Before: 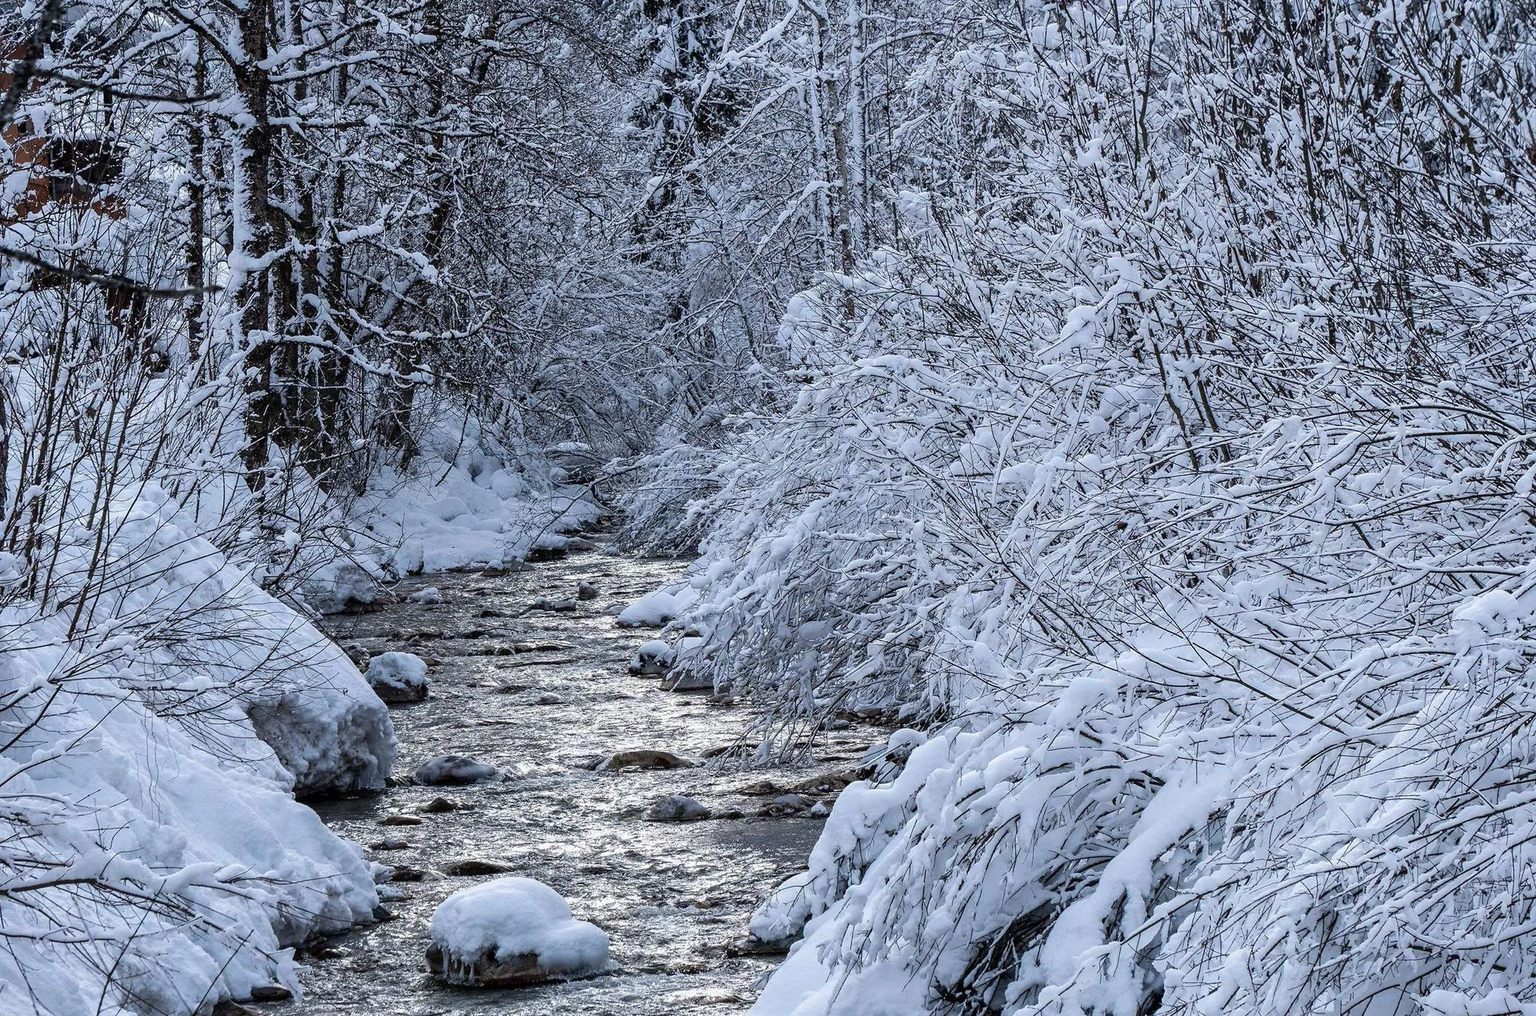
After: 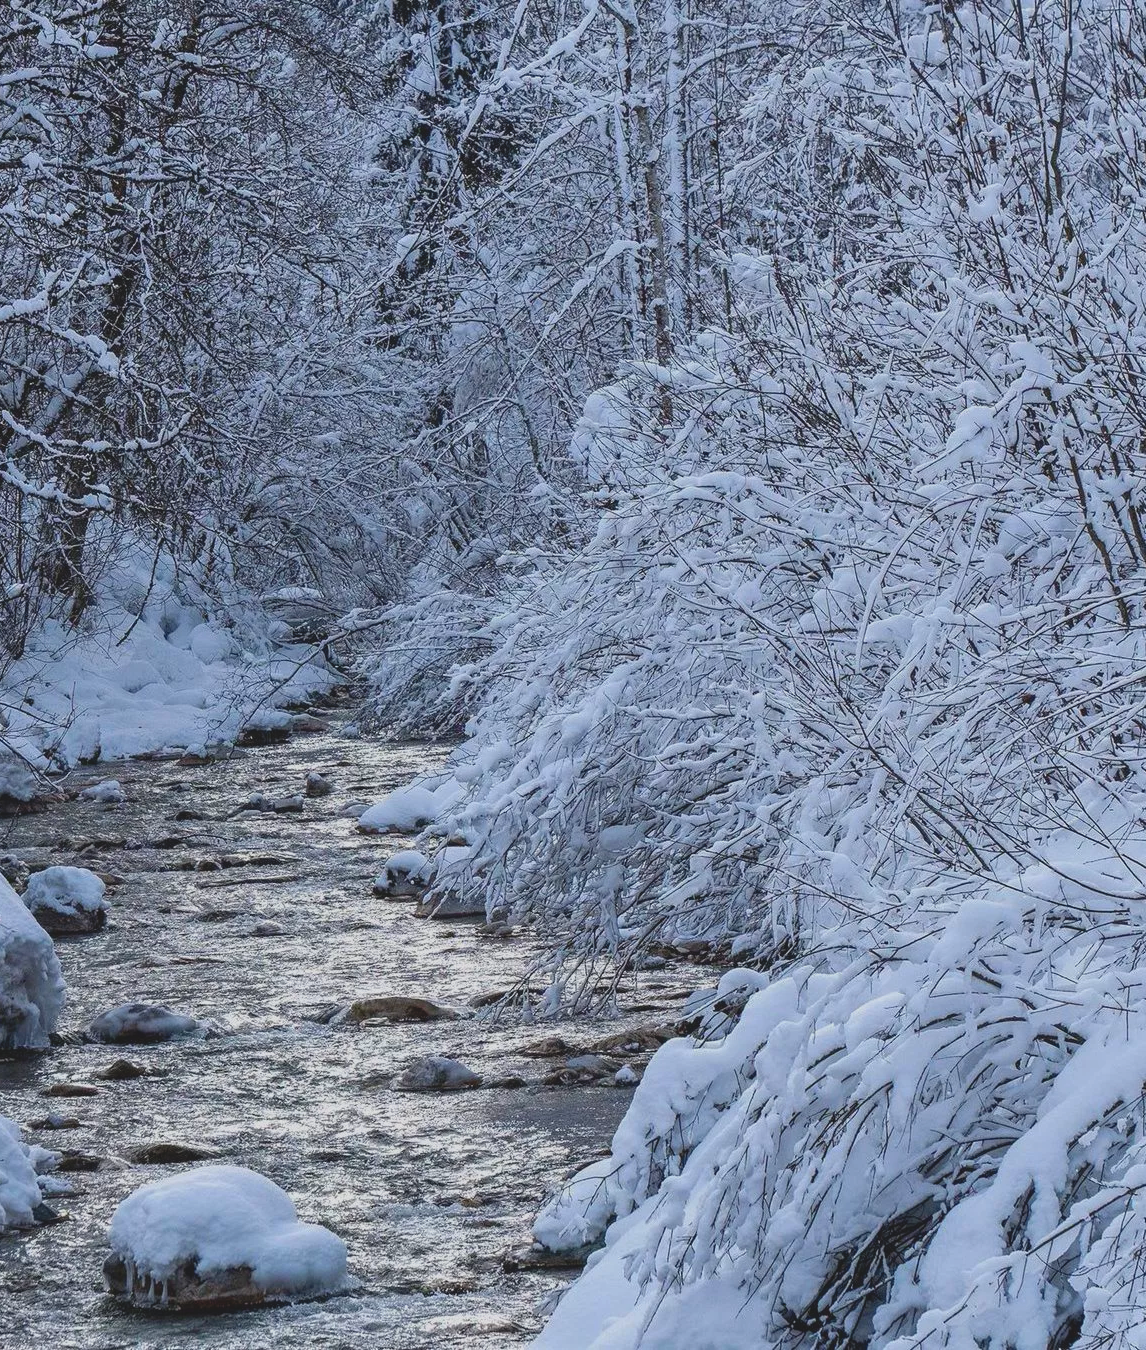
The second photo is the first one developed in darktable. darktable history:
crop and rotate: left 22.69%, right 21.106%
contrast brightness saturation: contrast -0.209, saturation 0.186
exposure: exposure -0.04 EV, compensate highlight preservation false
